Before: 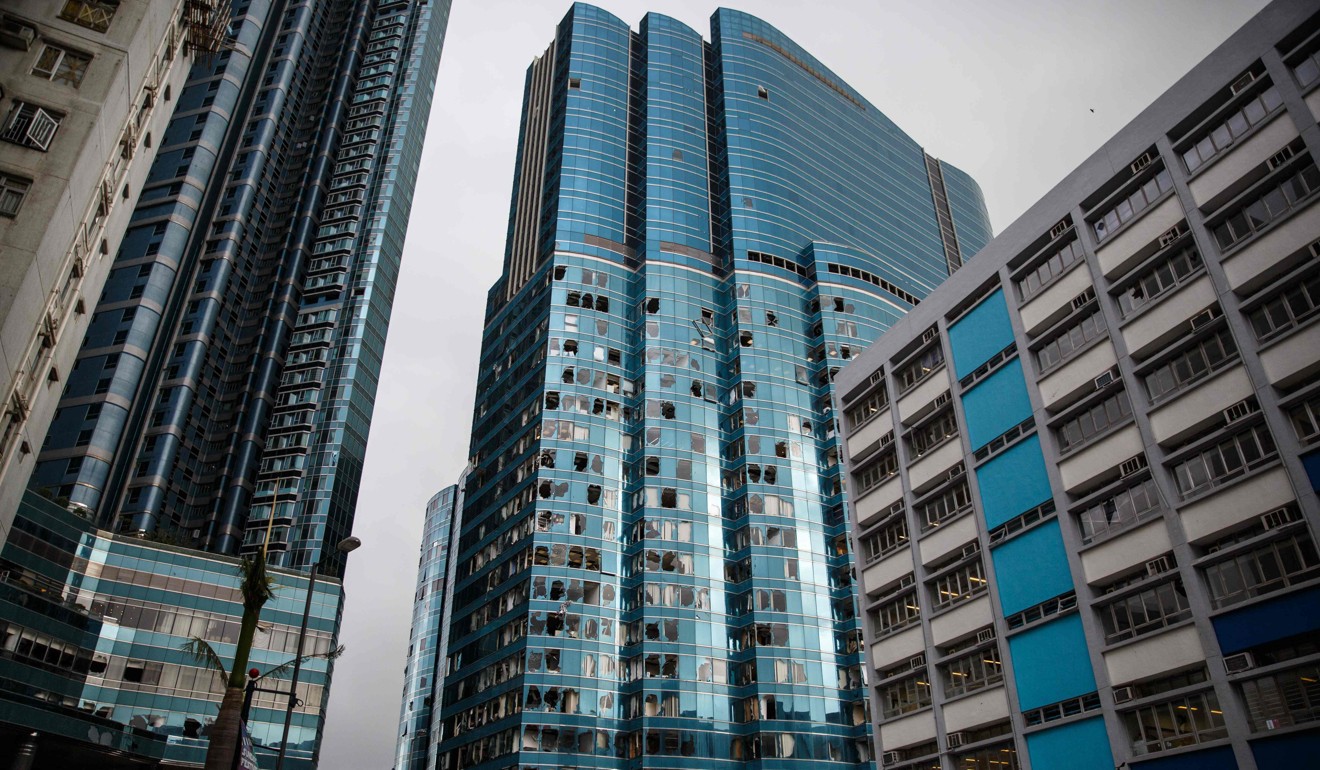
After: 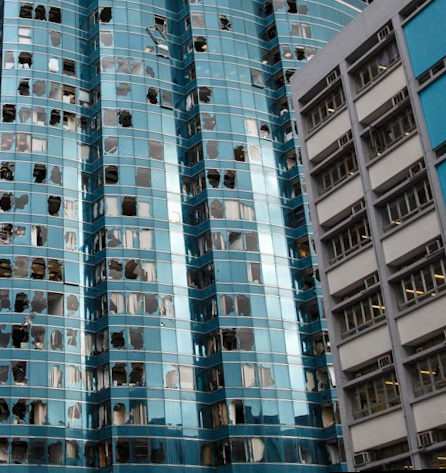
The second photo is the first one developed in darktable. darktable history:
crop: left 40.878%, top 39.176%, right 25.993%, bottom 3.081%
rotate and perspective: rotation -2.22°, lens shift (horizontal) -0.022, automatic cropping off
